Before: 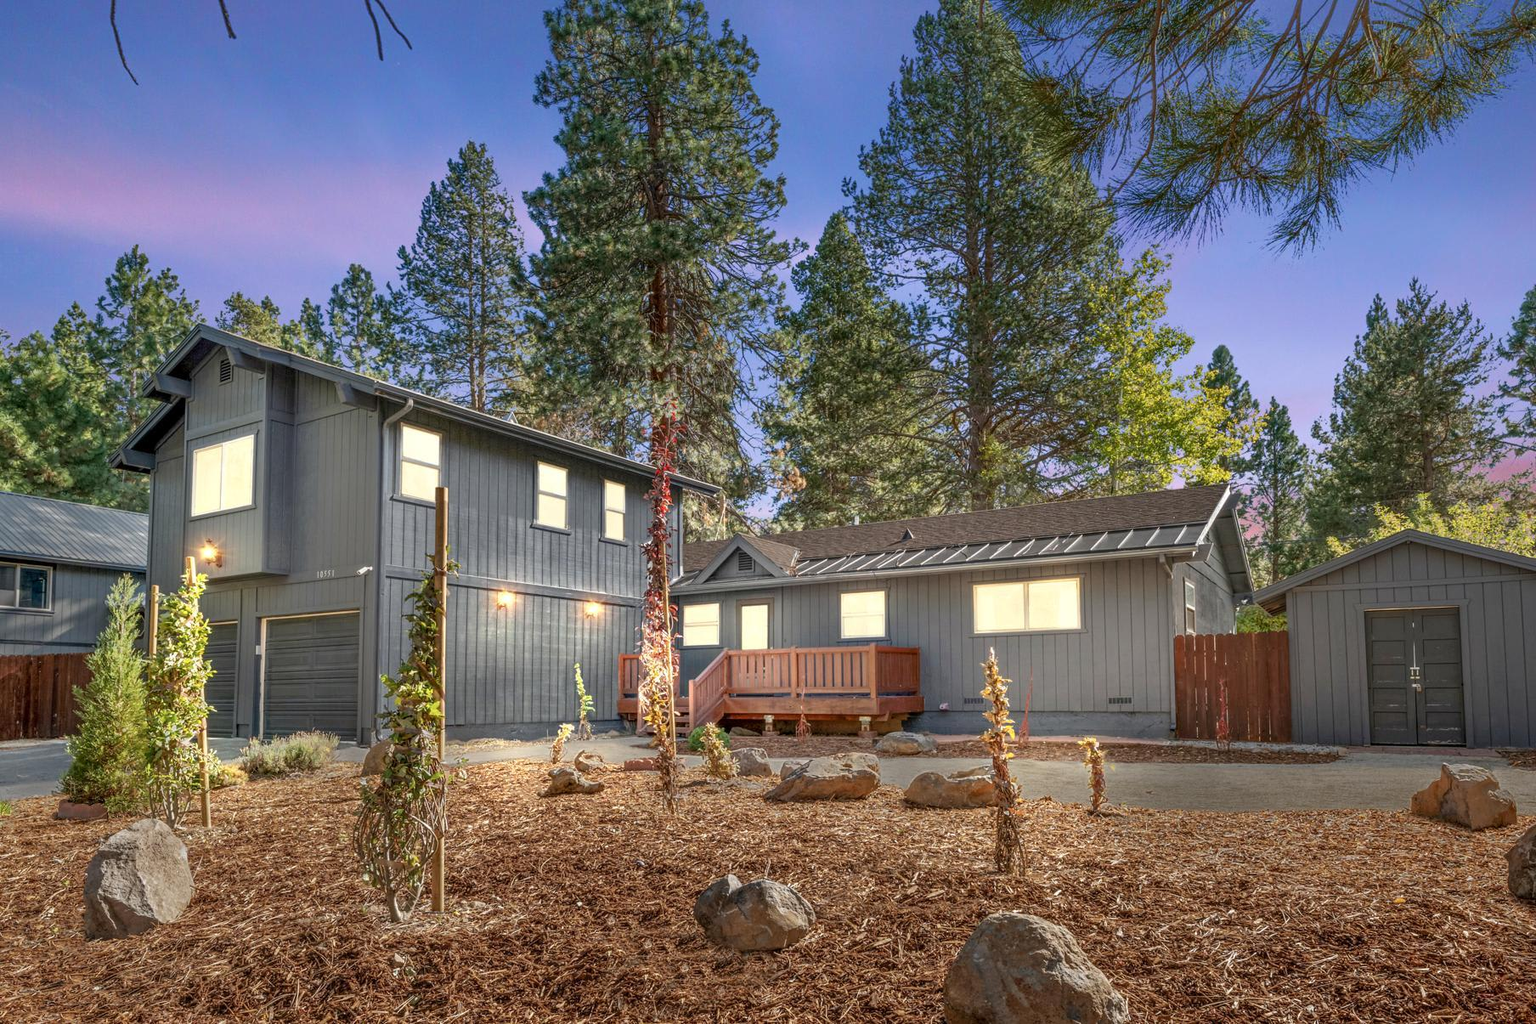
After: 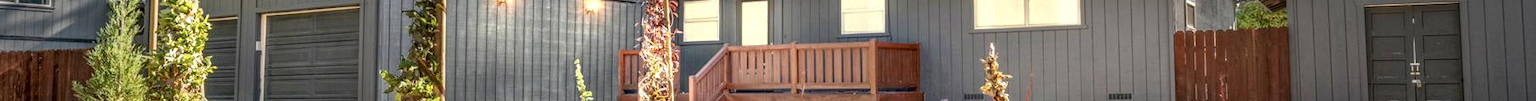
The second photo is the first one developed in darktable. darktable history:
crop and rotate: top 59.084%, bottom 30.916%
local contrast: on, module defaults
